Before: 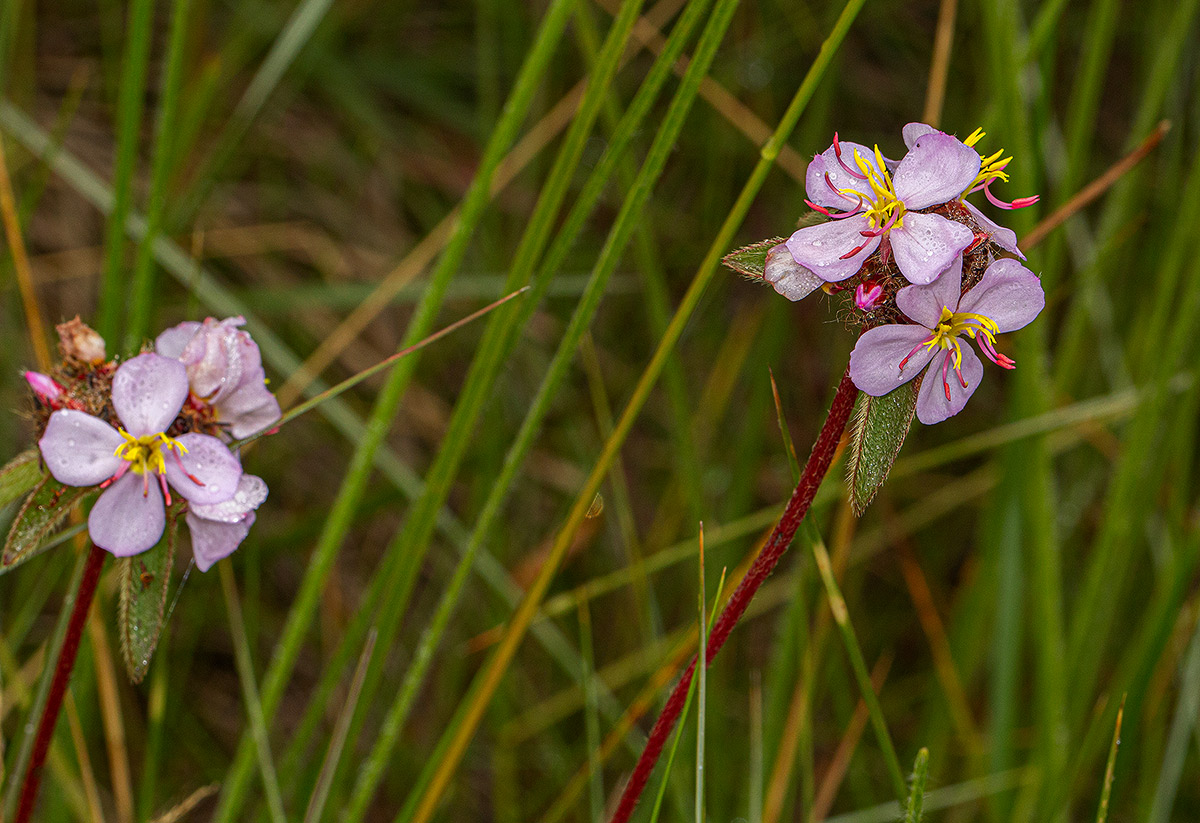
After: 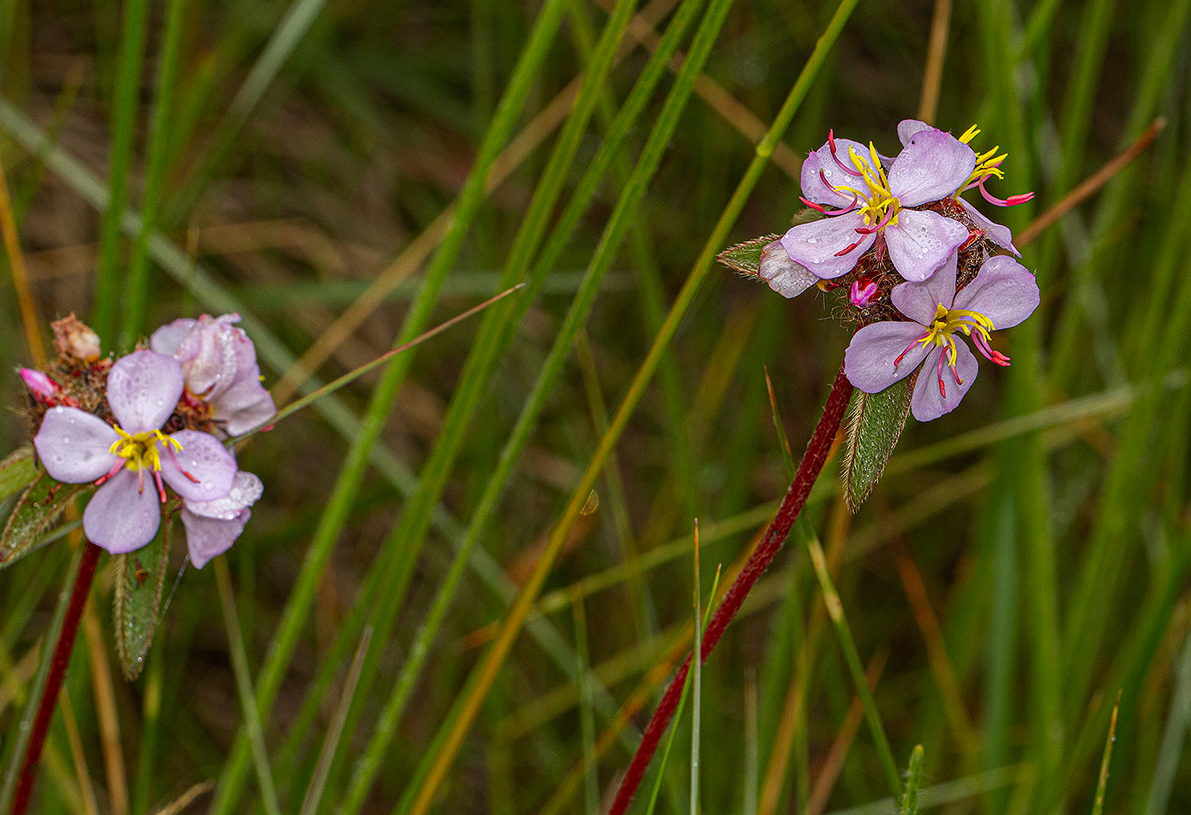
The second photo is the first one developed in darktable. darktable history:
crop: left 0.434%, top 0.485%, right 0.244%, bottom 0.386%
vibrance: vibrance 15%
white balance: red 0.986, blue 1.01
